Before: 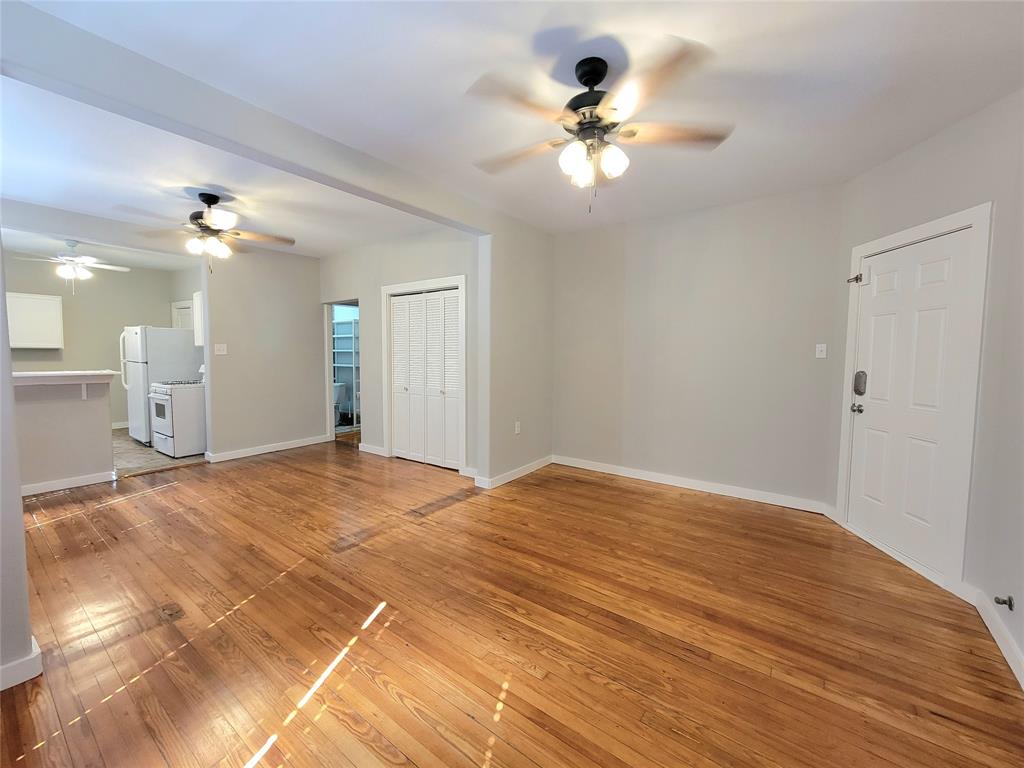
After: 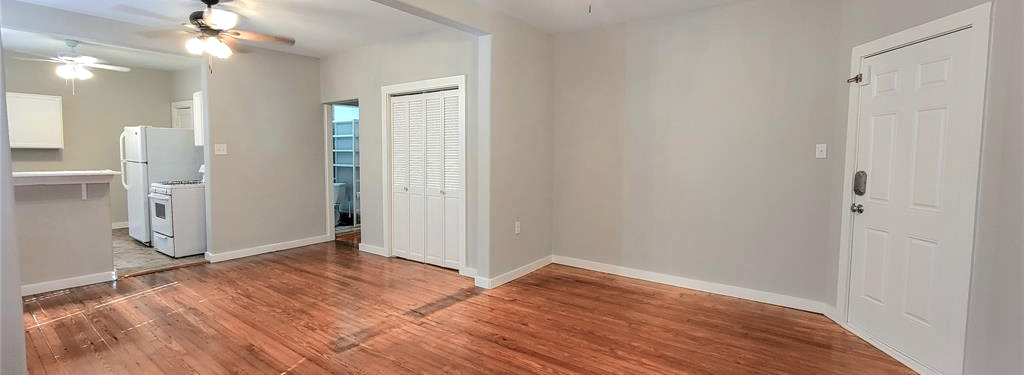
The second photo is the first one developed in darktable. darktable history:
crop and rotate: top 26.149%, bottom 24.902%
local contrast: on, module defaults
color zones: curves: ch2 [(0, 0.5) (0.084, 0.497) (0.323, 0.335) (0.4, 0.497) (1, 0.5)]
